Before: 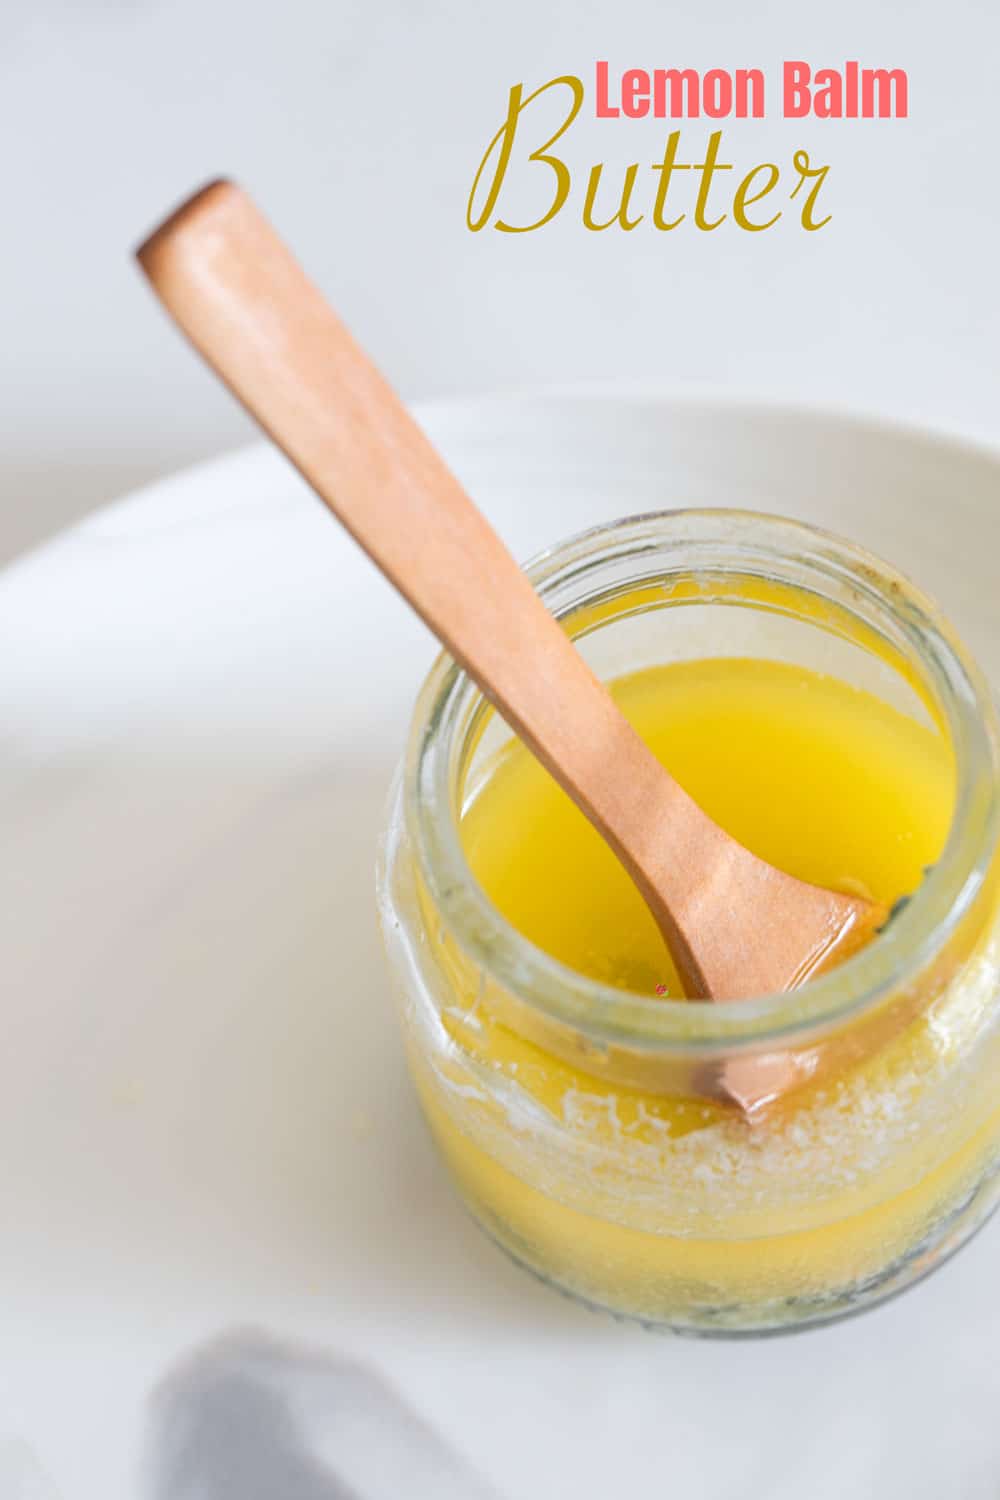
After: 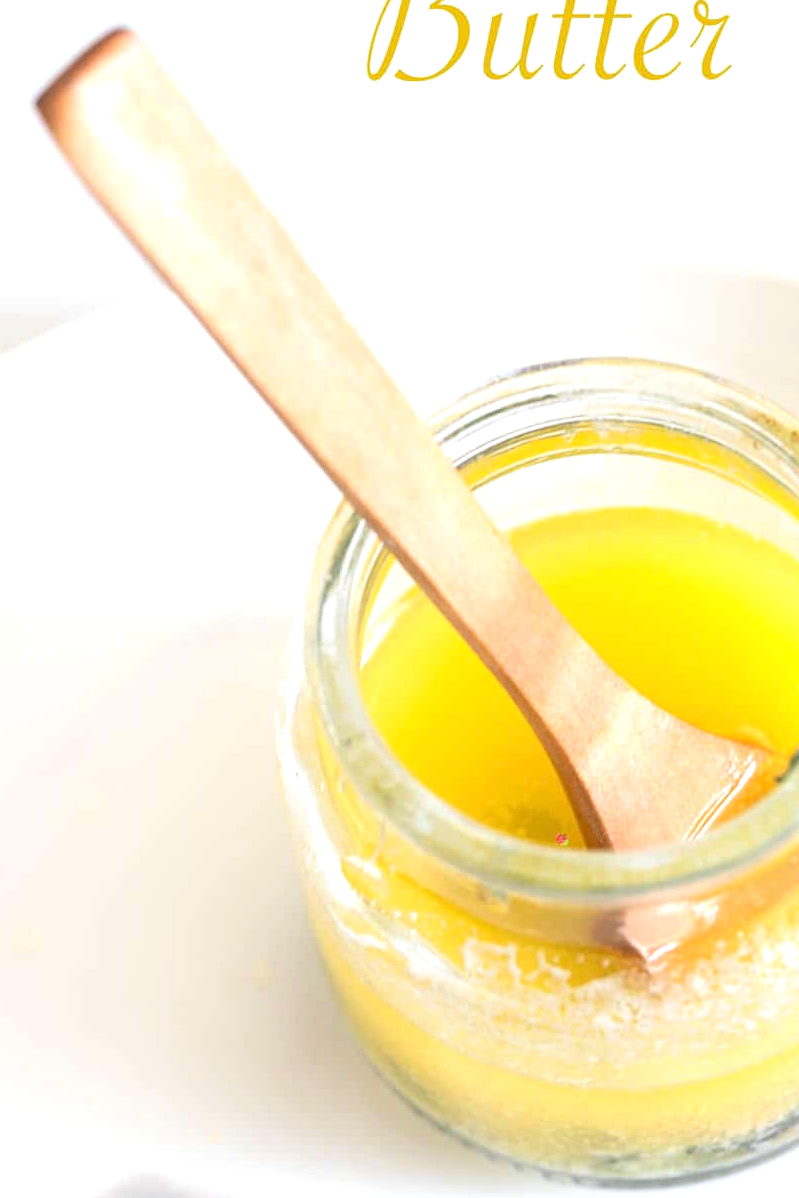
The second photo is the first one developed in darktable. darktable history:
exposure: black level correction 0, exposure 0.7 EV, compensate exposure bias true, compensate highlight preservation false
crop and rotate: left 10.071%, top 10.071%, right 10.02%, bottom 10.02%
